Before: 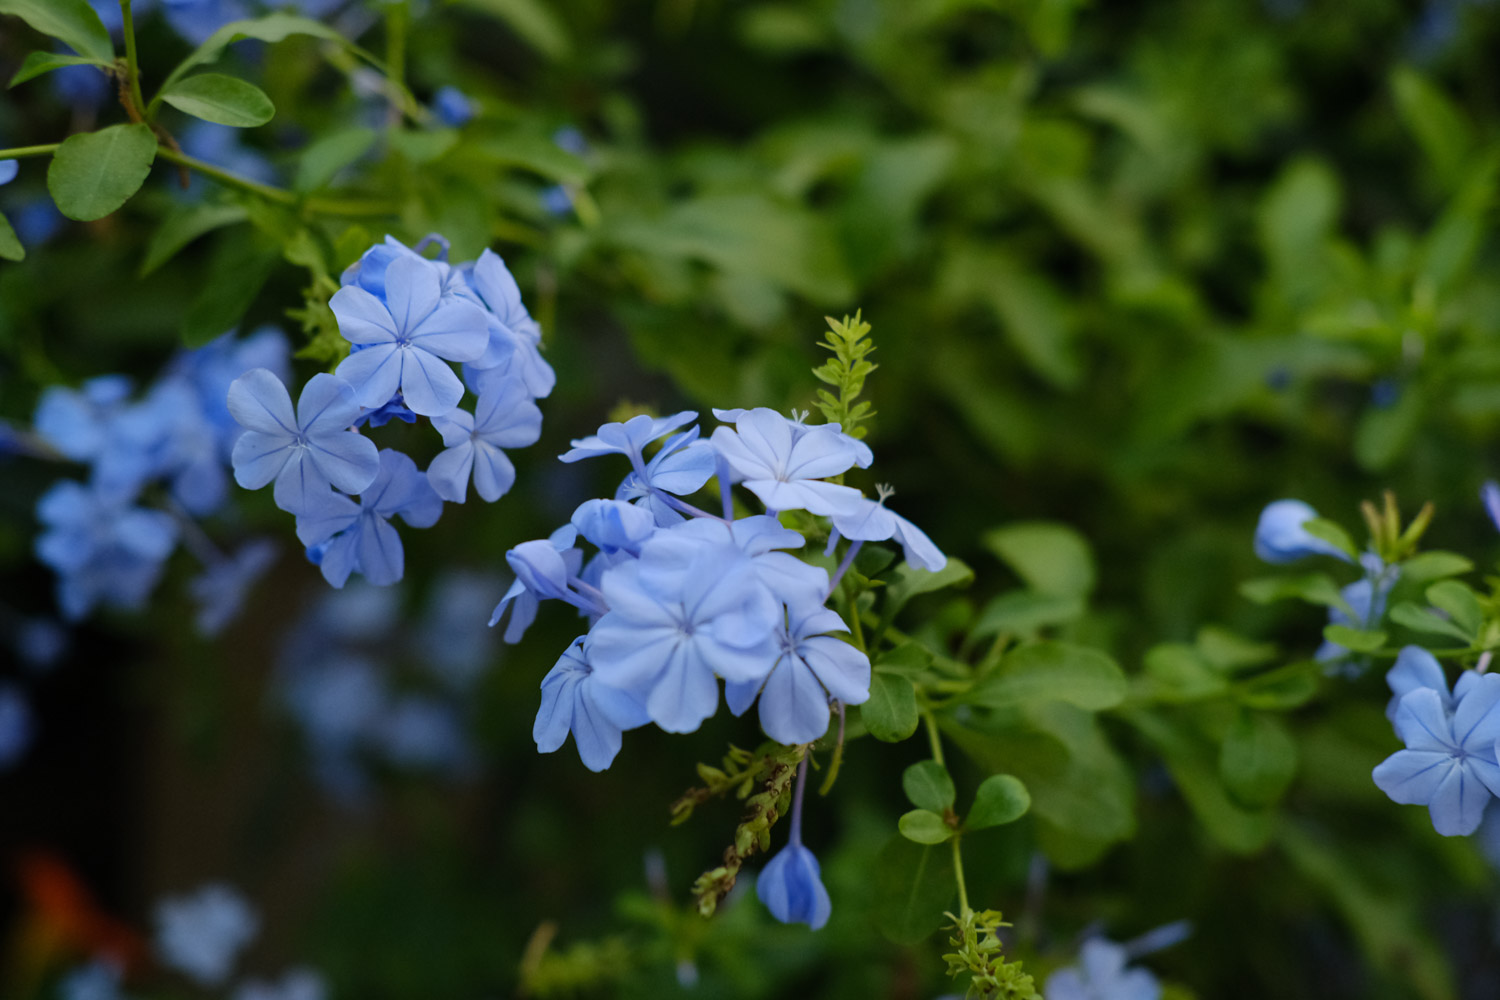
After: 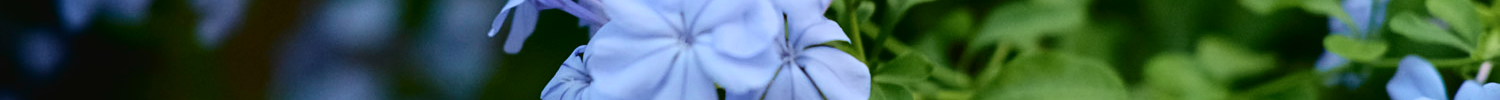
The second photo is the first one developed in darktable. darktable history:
sharpen: amount 0.2
tone curve: curves: ch0 [(0, 0.024) (0.049, 0.038) (0.176, 0.162) (0.311, 0.337) (0.416, 0.471) (0.565, 0.658) (0.817, 0.911) (1, 1)]; ch1 [(0, 0) (0.351, 0.347) (0.446, 0.42) (0.481, 0.463) (0.504, 0.504) (0.522, 0.521) (0.546, 0.563) (0.622, 0.664) (0.728, 0.786) (1, 1)]; ch2 [(0, 0) (0.327, 0.324) (0.427, 0.413) (0.458, 0.444) (0.502, 0.504) (0.526, 0.539) (0.547, 0.581) (0.601, 0.61) (0.76, 0.765) (1, 1)], color space Lab, independent channels, preserve colors none
crop and rotate: top 59.084%, bottom 30.916%
